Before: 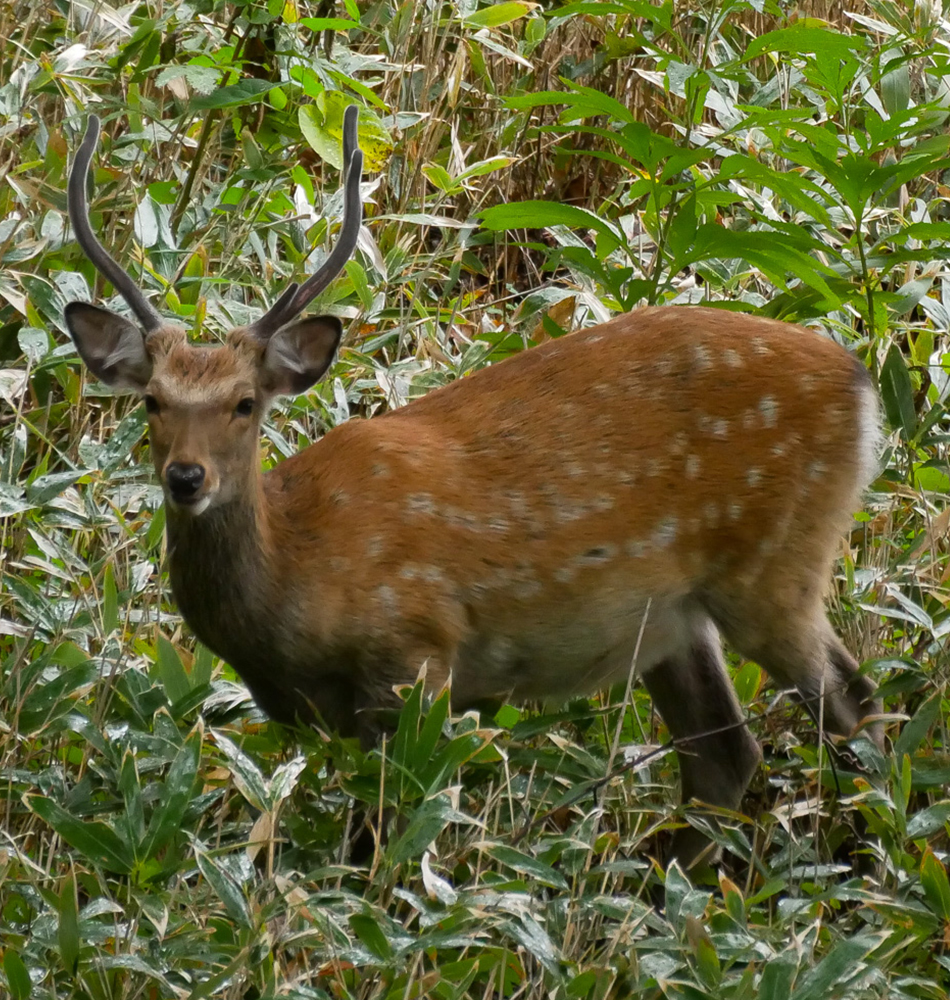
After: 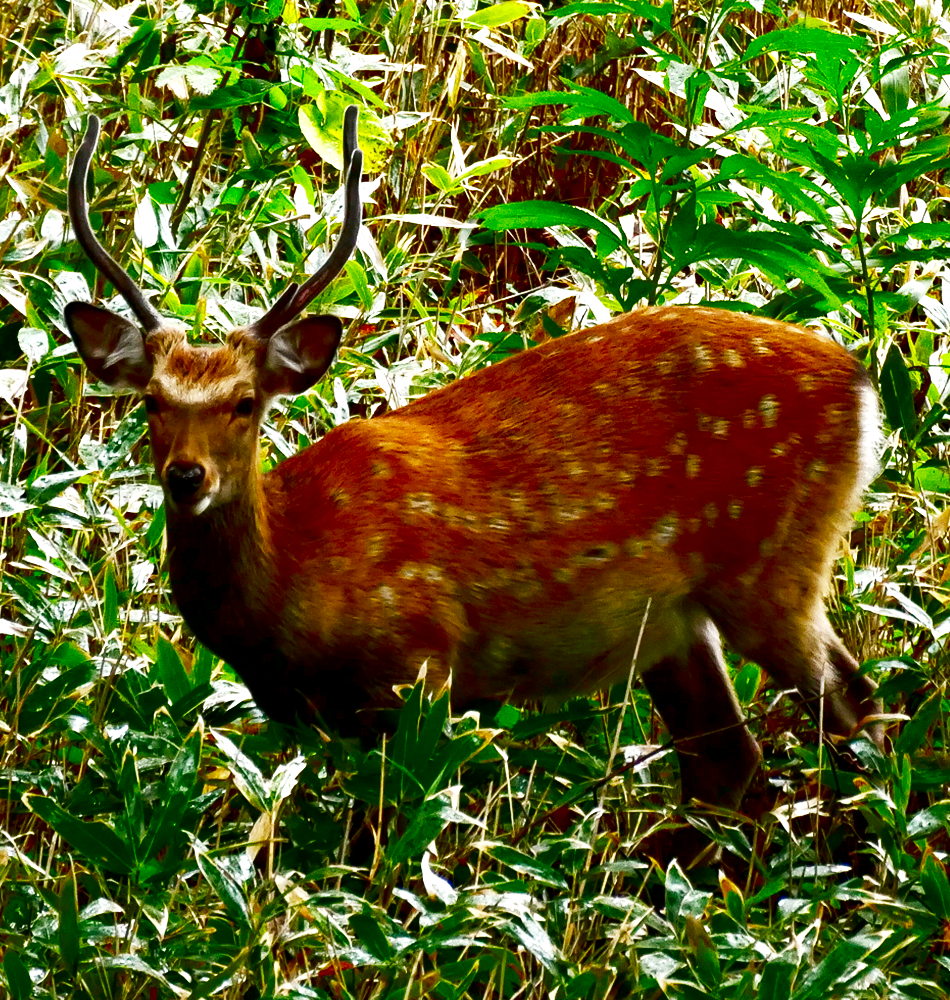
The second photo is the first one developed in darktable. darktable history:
base curve: curves: ch0 [(0, 0) (0.028, 0.03) (0.121, 0.232) (0.46, 0.748) (0.859, 0.968) (1, 1)], preserve colors none
exposure: black level correction -0.001, exposure 0.9 EV, compensate exposure bias true, compensate highlight preservation false
local contrast: highlights 100%, shadows 100%, detail 120%, midtone range 0.2
contrast brightness saturation: brightness -1, saturation 1
